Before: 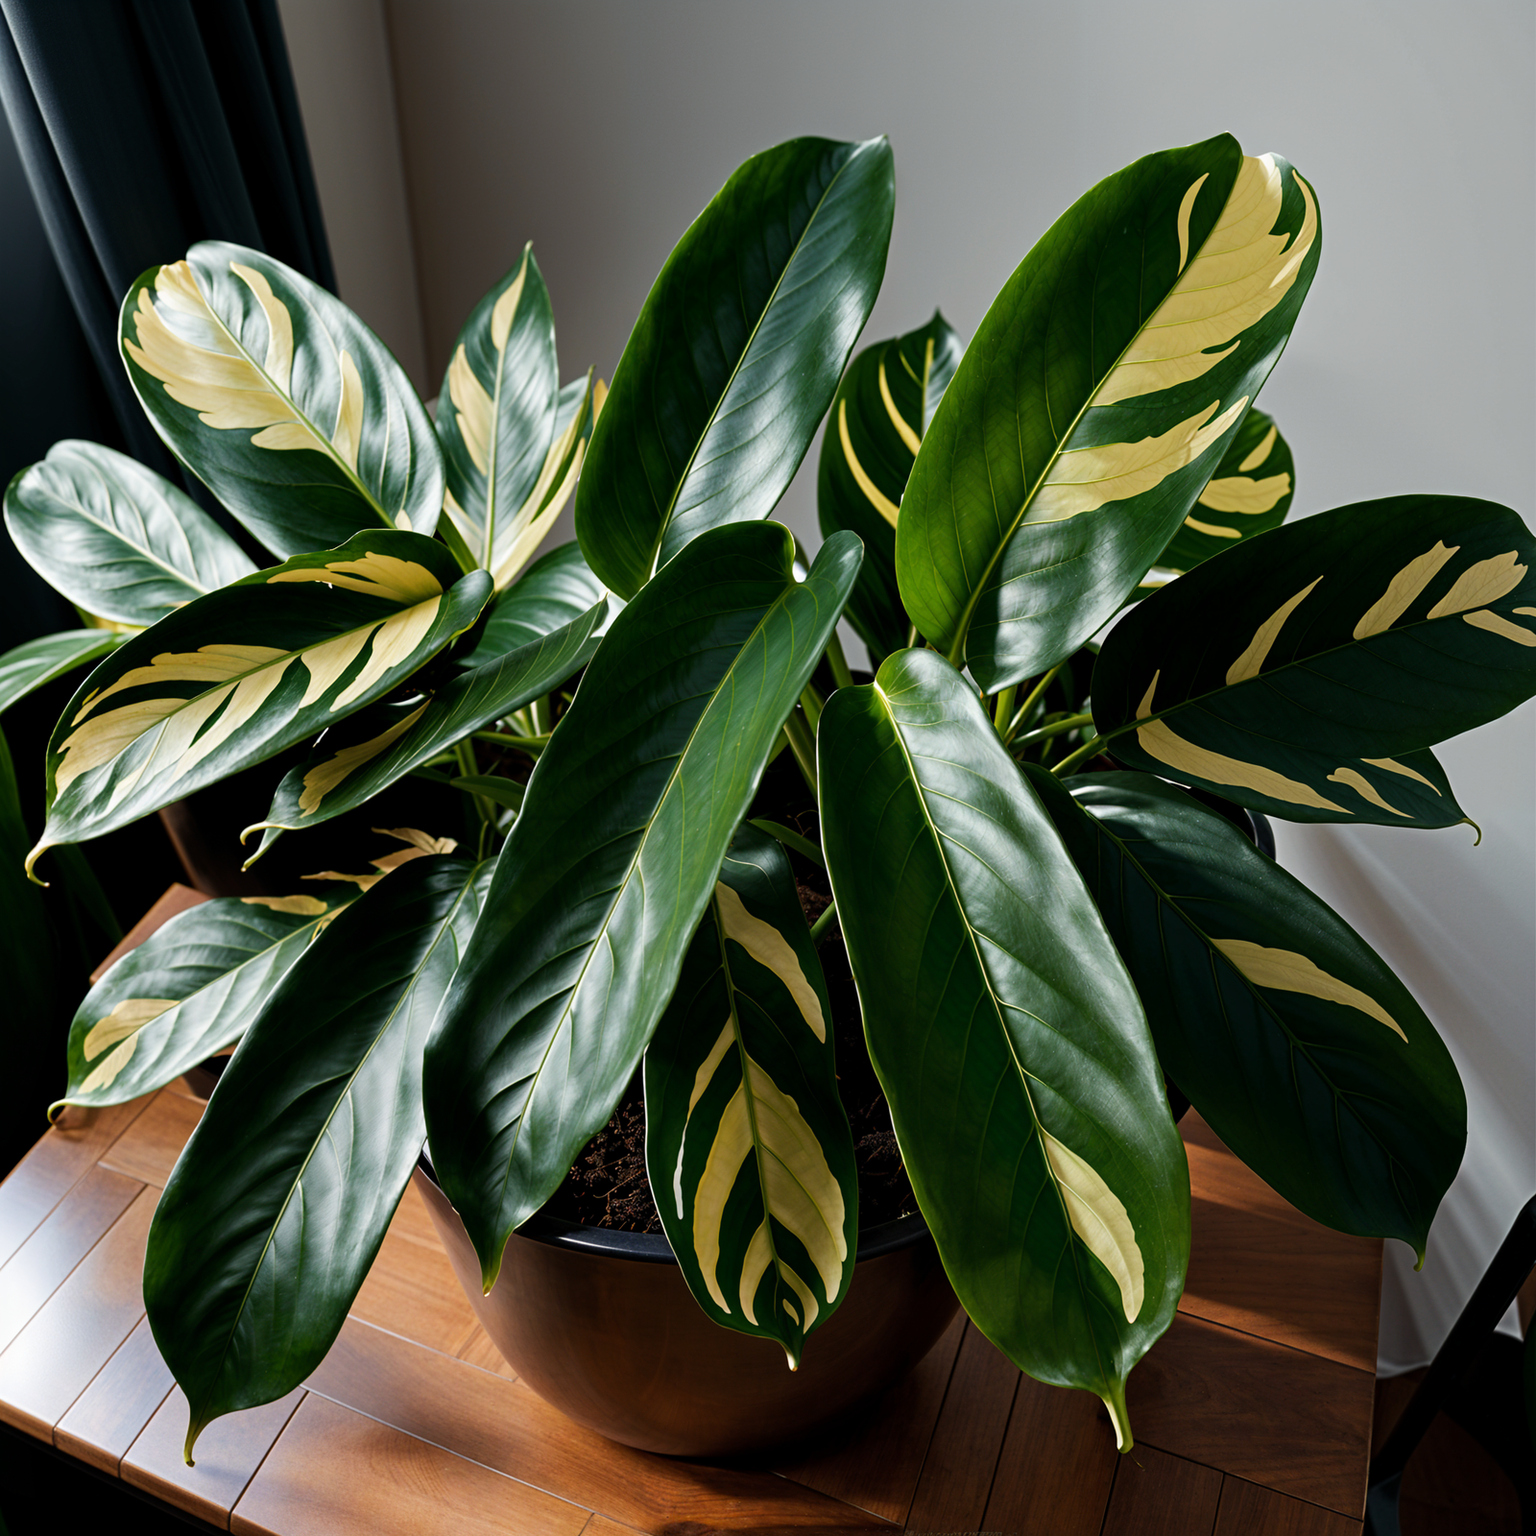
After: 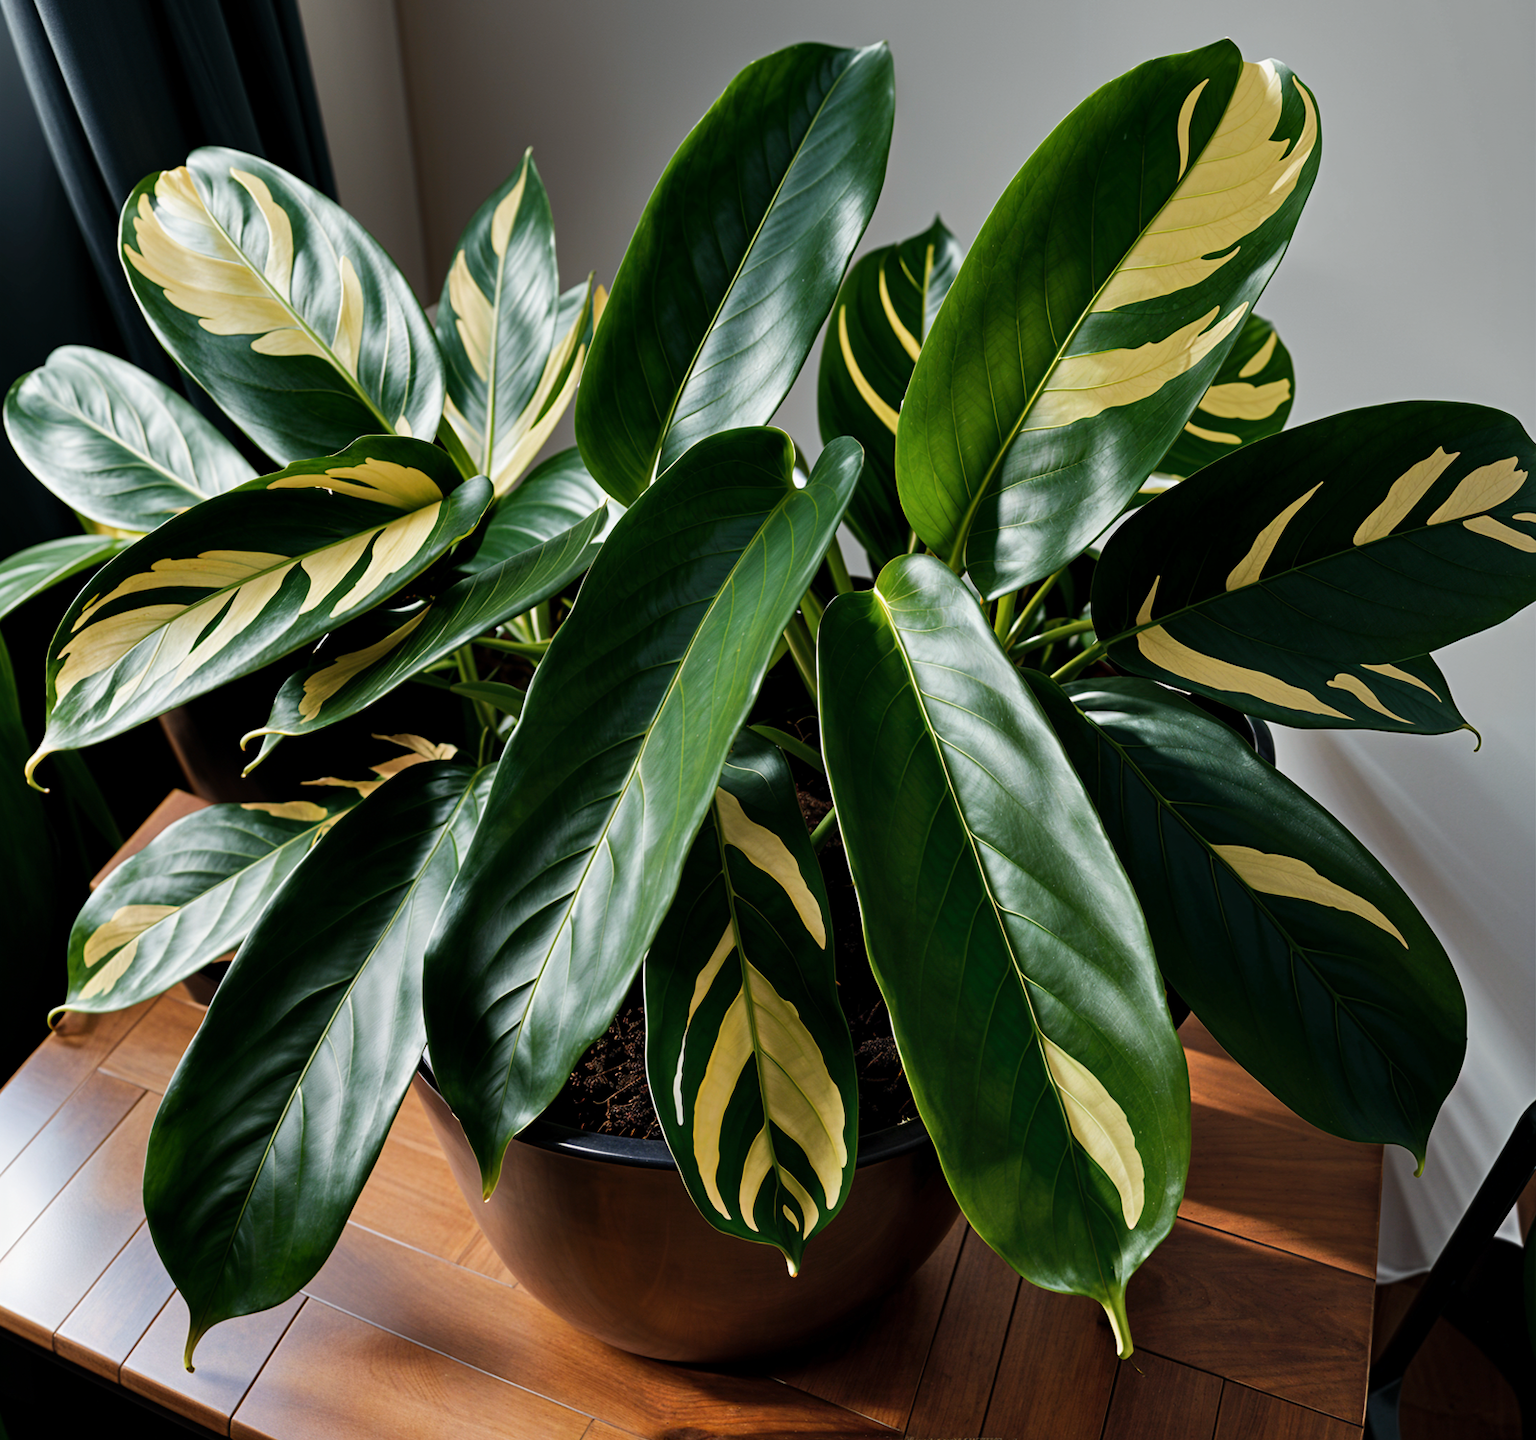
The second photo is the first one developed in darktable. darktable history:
crop and rotate: top 6.223%
shadows and highlights: shadows 43.47, white point adjustment -1.35, soften with gaussian
